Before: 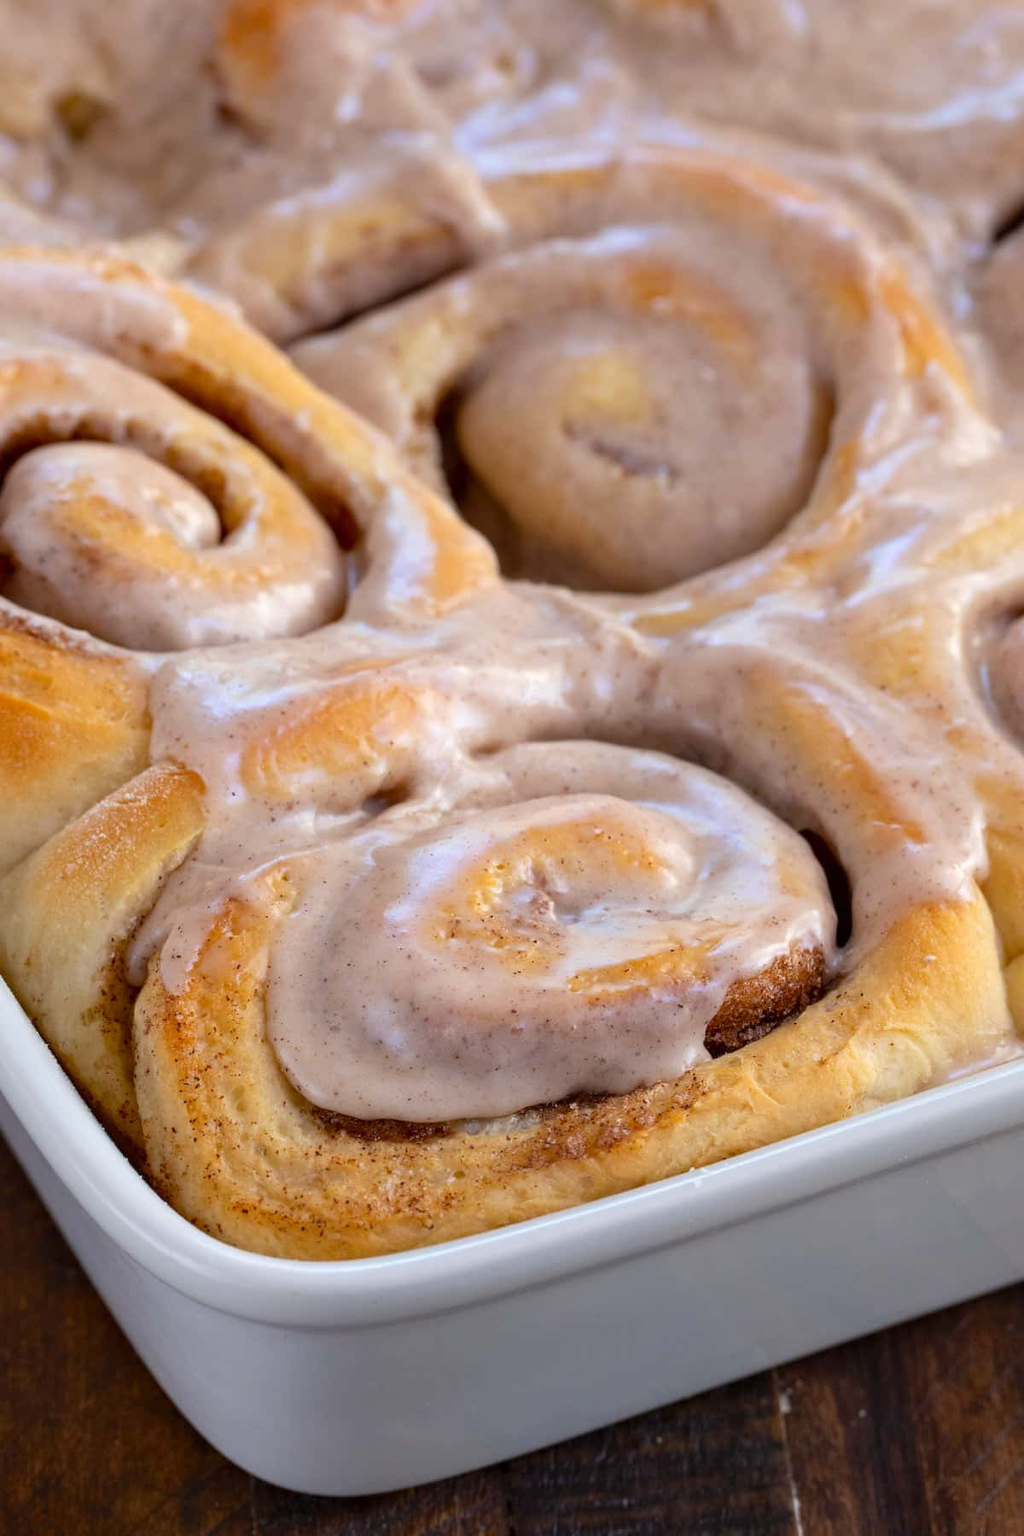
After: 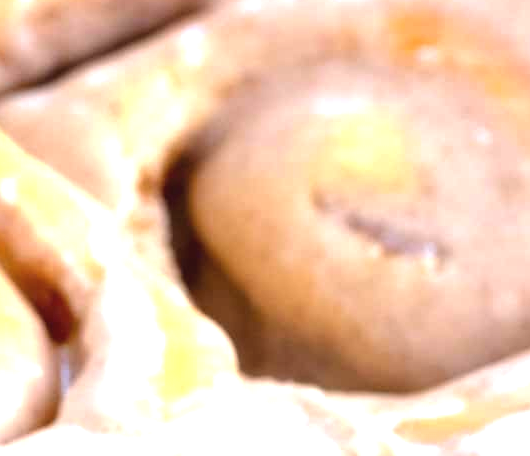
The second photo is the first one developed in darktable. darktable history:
exposure: black level correction -0.002, exposure 1.344 EV, compensate highlight preservation false
tone equalizer: edges refinement/feathering 500, mask exposure compensation -1.57 EV, preserve details no
crop: left 28.921%, top 16.809%, right 26.849%, bottom 57.819%
